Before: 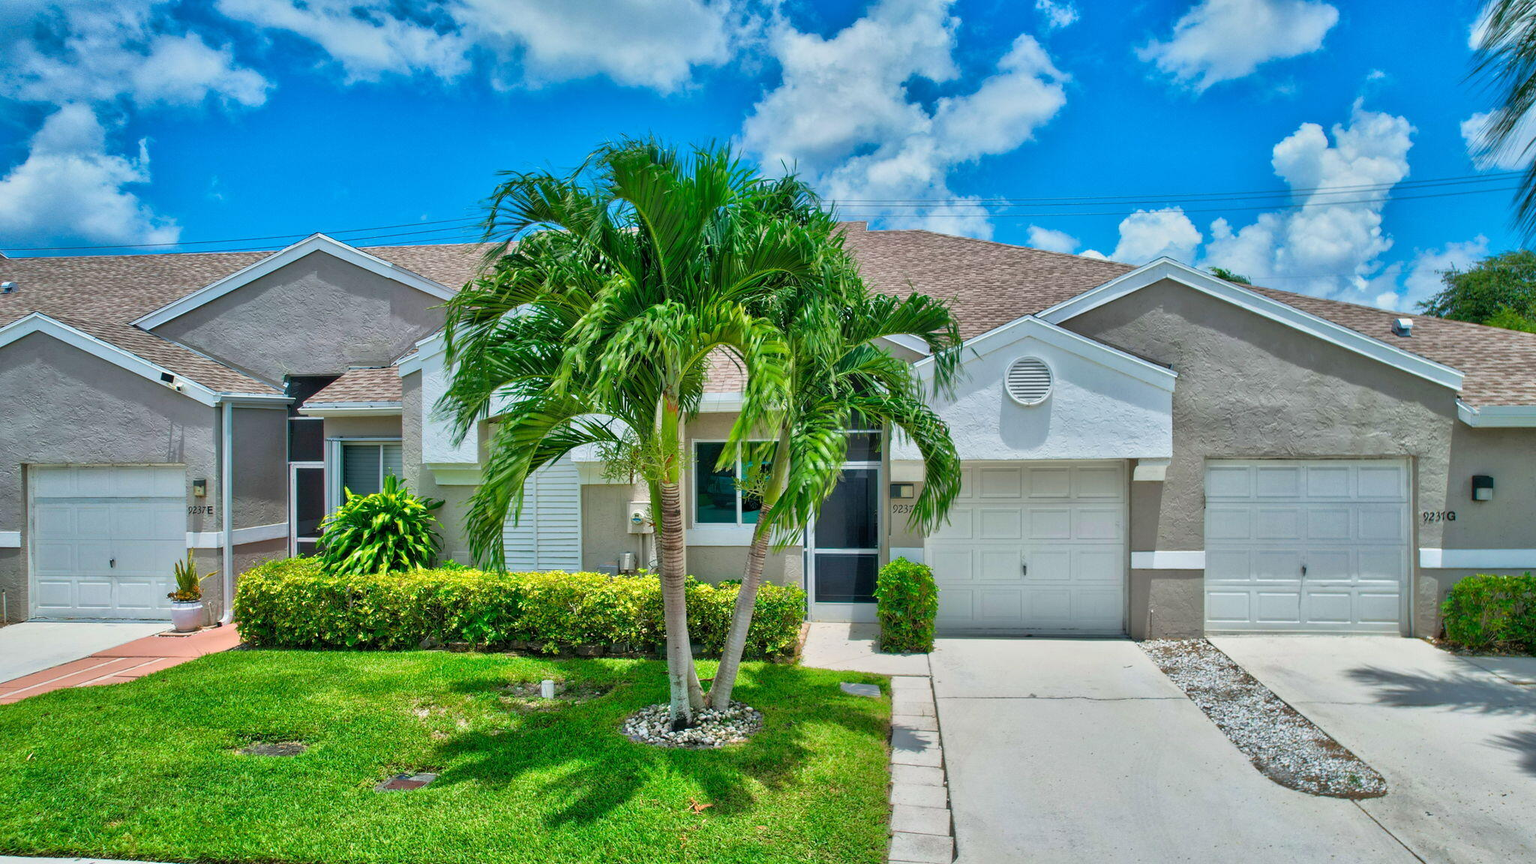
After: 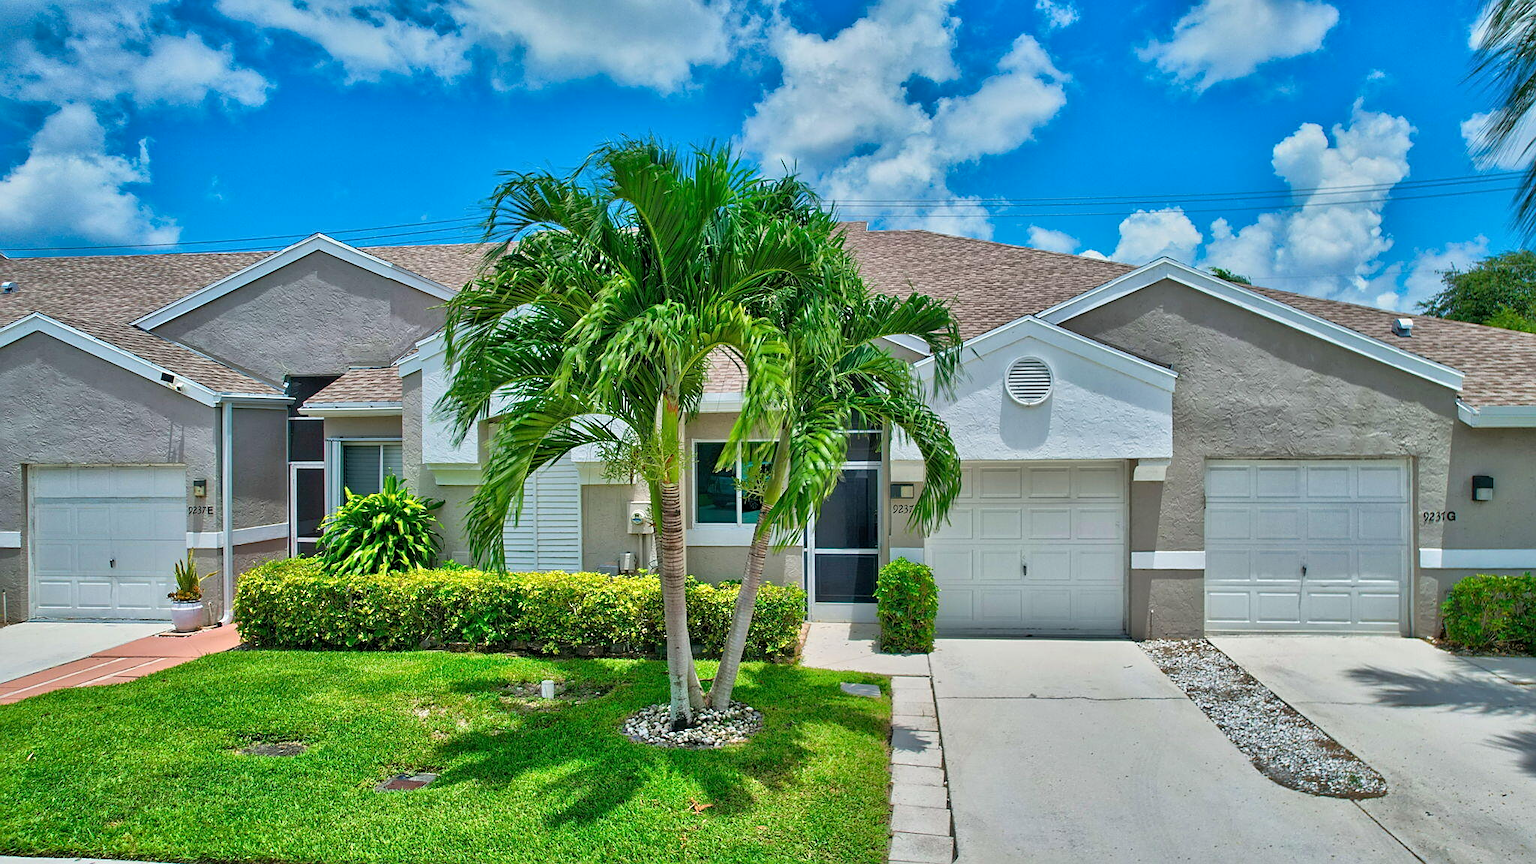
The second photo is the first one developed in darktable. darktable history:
tone equalizer: edges refinement/feathering 500, mask exposure compensation -1.57 EV, preserve details no
shadows and highlights: shadows 35.74, highlights -35.14, soften with gaussian
sharpen: on, module defaults
